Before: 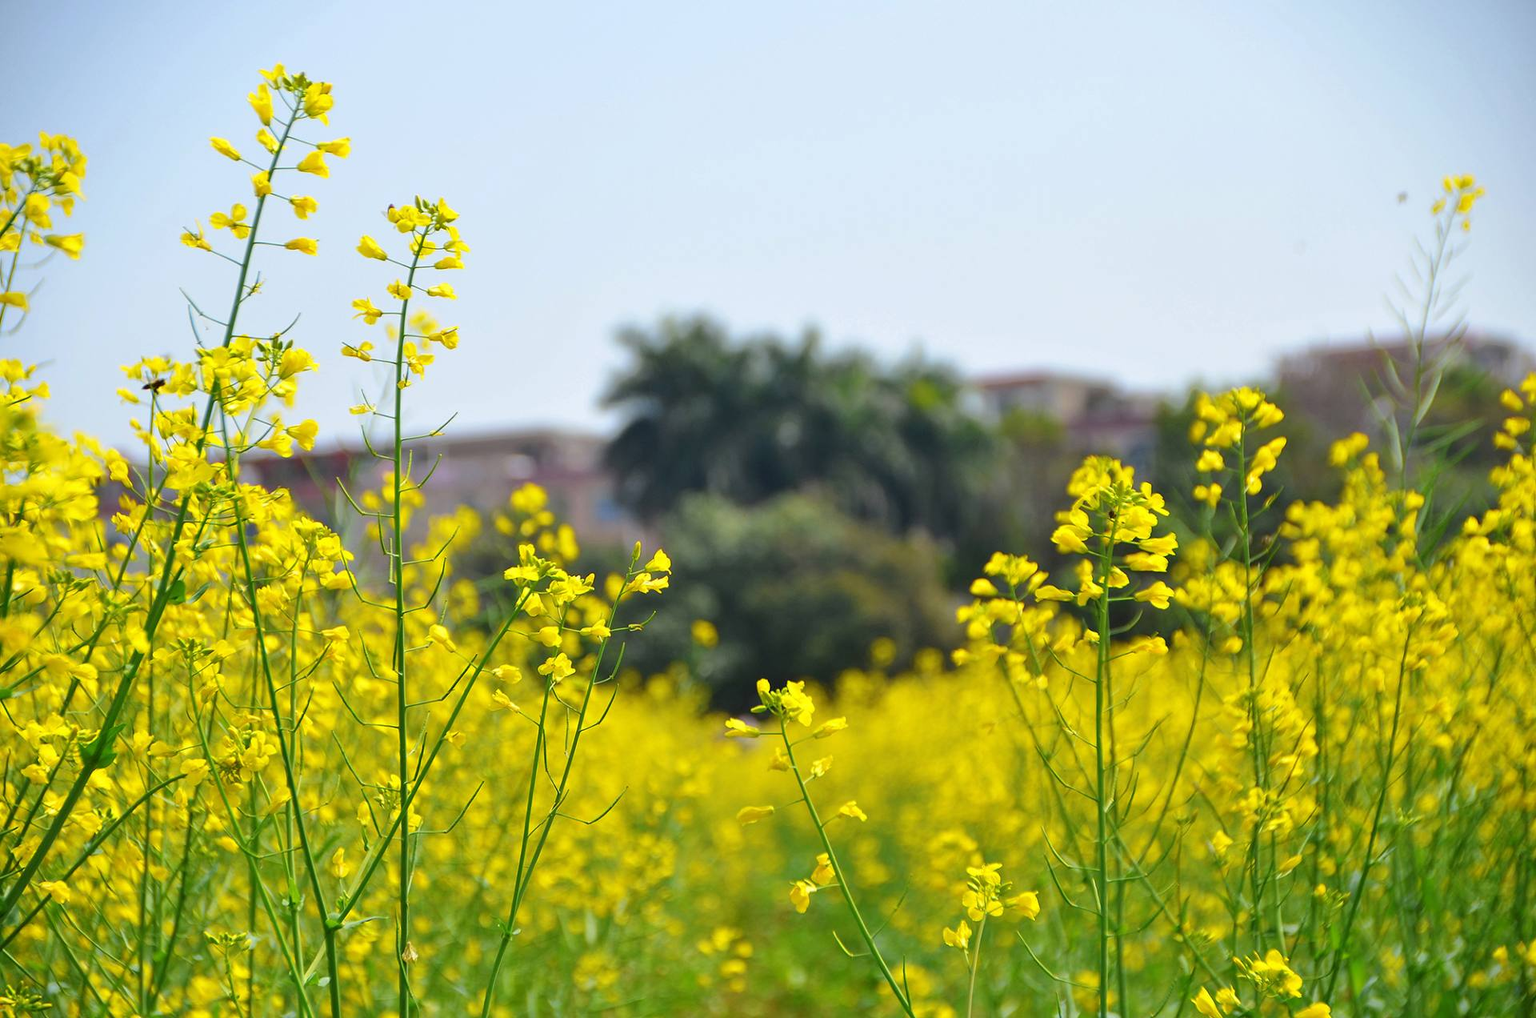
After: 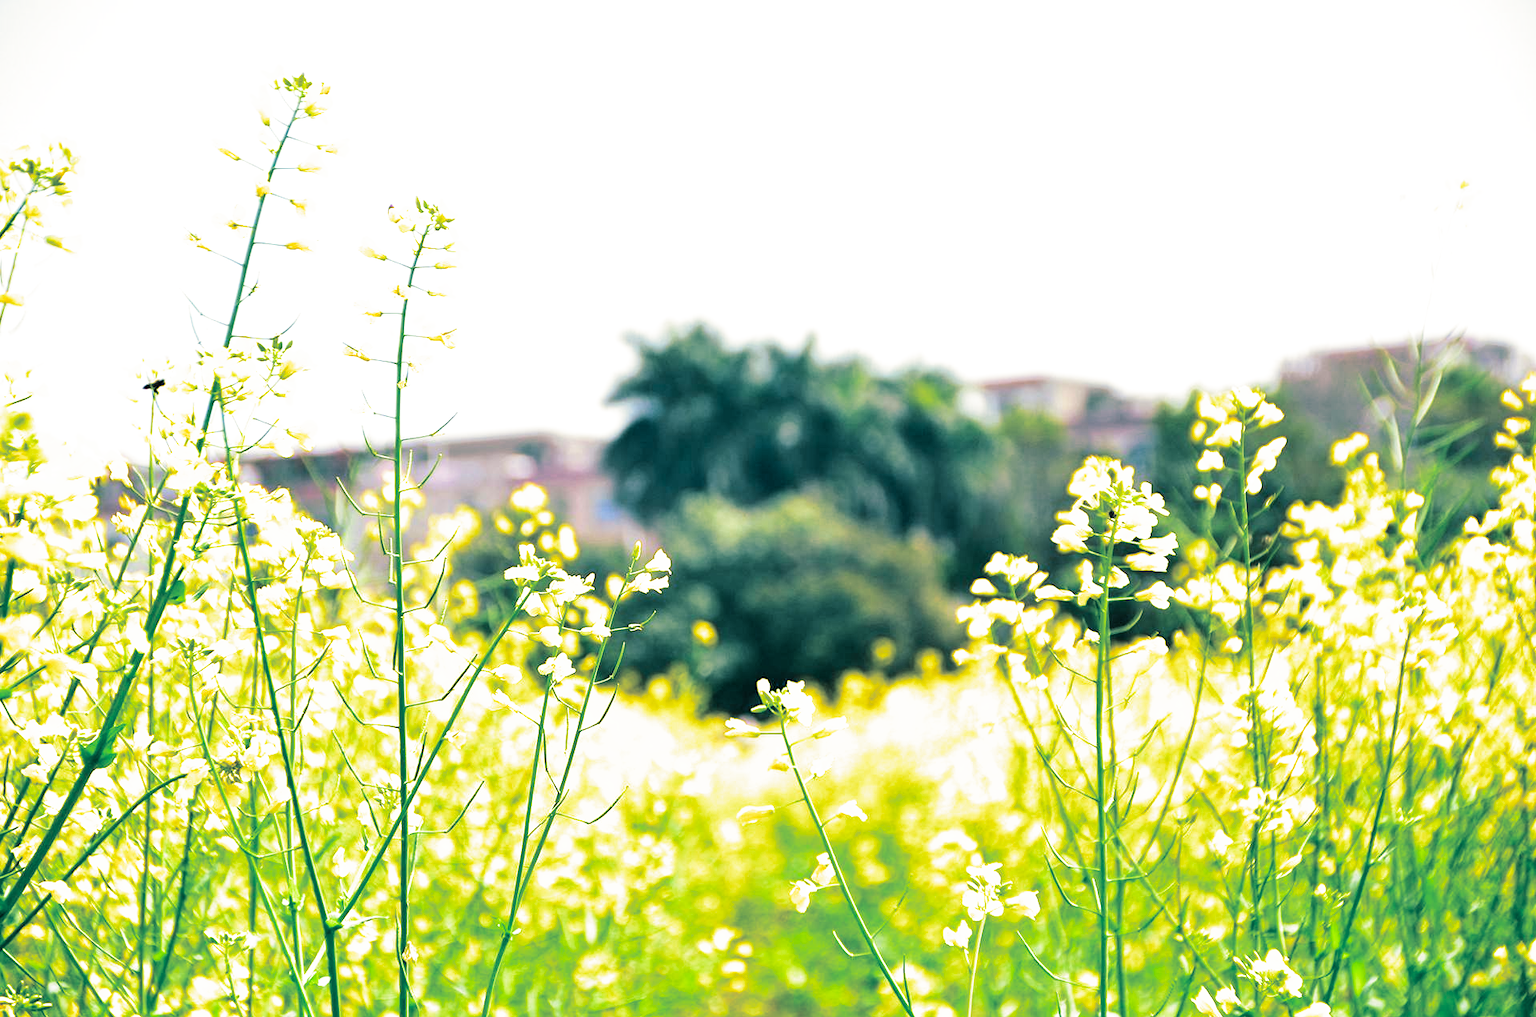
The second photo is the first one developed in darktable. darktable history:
filmic rgb: middle gray luminance 8.8%, black relative exposure -6.3 EV, white relative exposure 2.7 EV, threshold 6 EV, target black luminance 0%, hardness 4.74, latitude 73.47%, contrast 1.332, shadows ↔ highlights balance 10.13%, add noise in highlights 0, preserve chrominance no, color science v3 (2019), use custom middle-gray values true, iterations of high-quality reconstruction 0, contrast in highlights soft, enable highlight reconstruction true
split-toning: shadows › hue 186.43°, highlights › hue 49.29°, compress 30.29%
